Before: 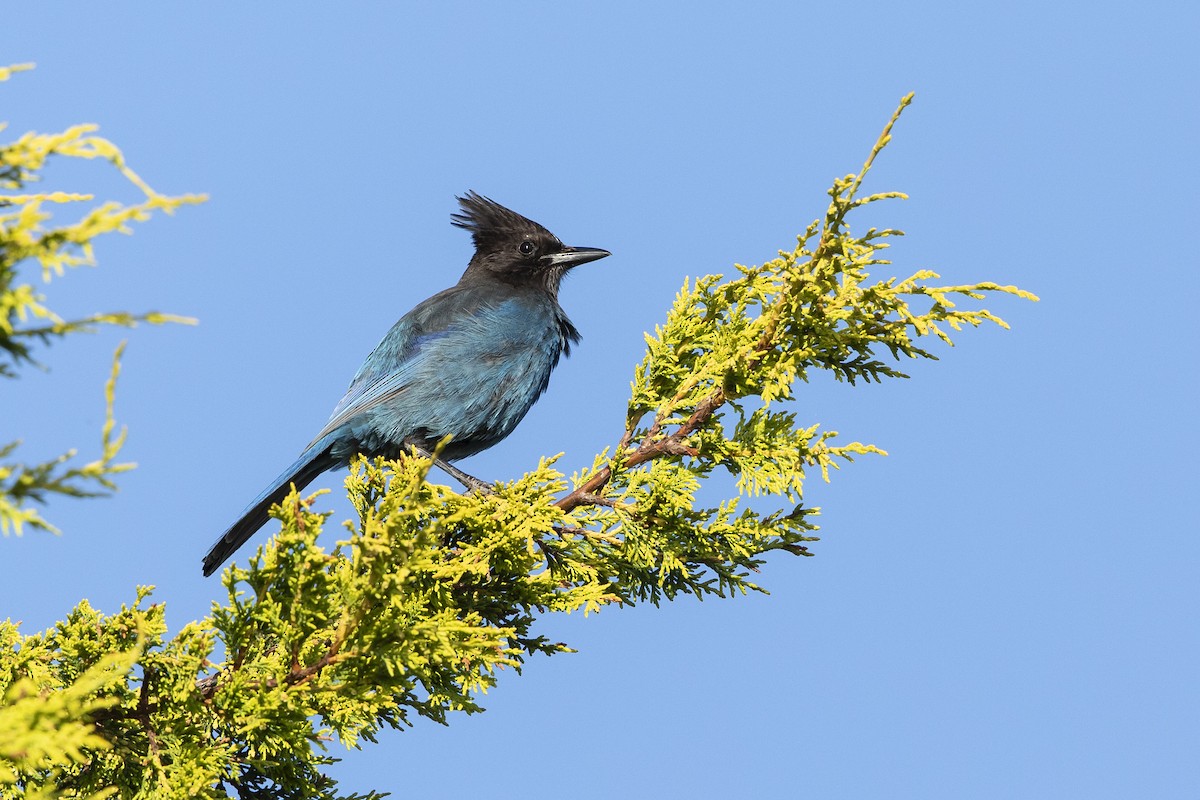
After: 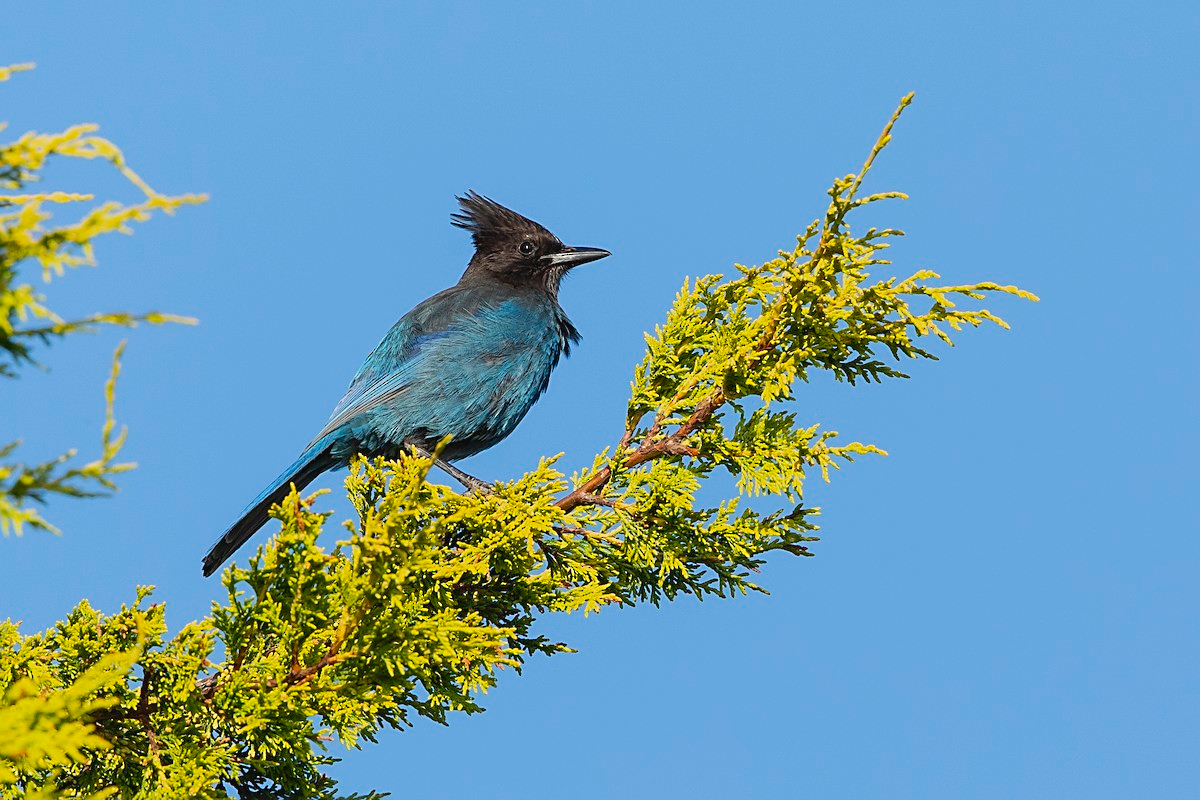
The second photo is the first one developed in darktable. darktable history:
exposure: exposure -0.183 EV, compensate exposure bias true, compensate highlight preservation false
color balance rgb: global offset › luminance 0.222%, global offset › hue 169.62°, perceptual saturation grading › global saturation 18.116%, contrast -9.67%
sharpen: on, module defaults
